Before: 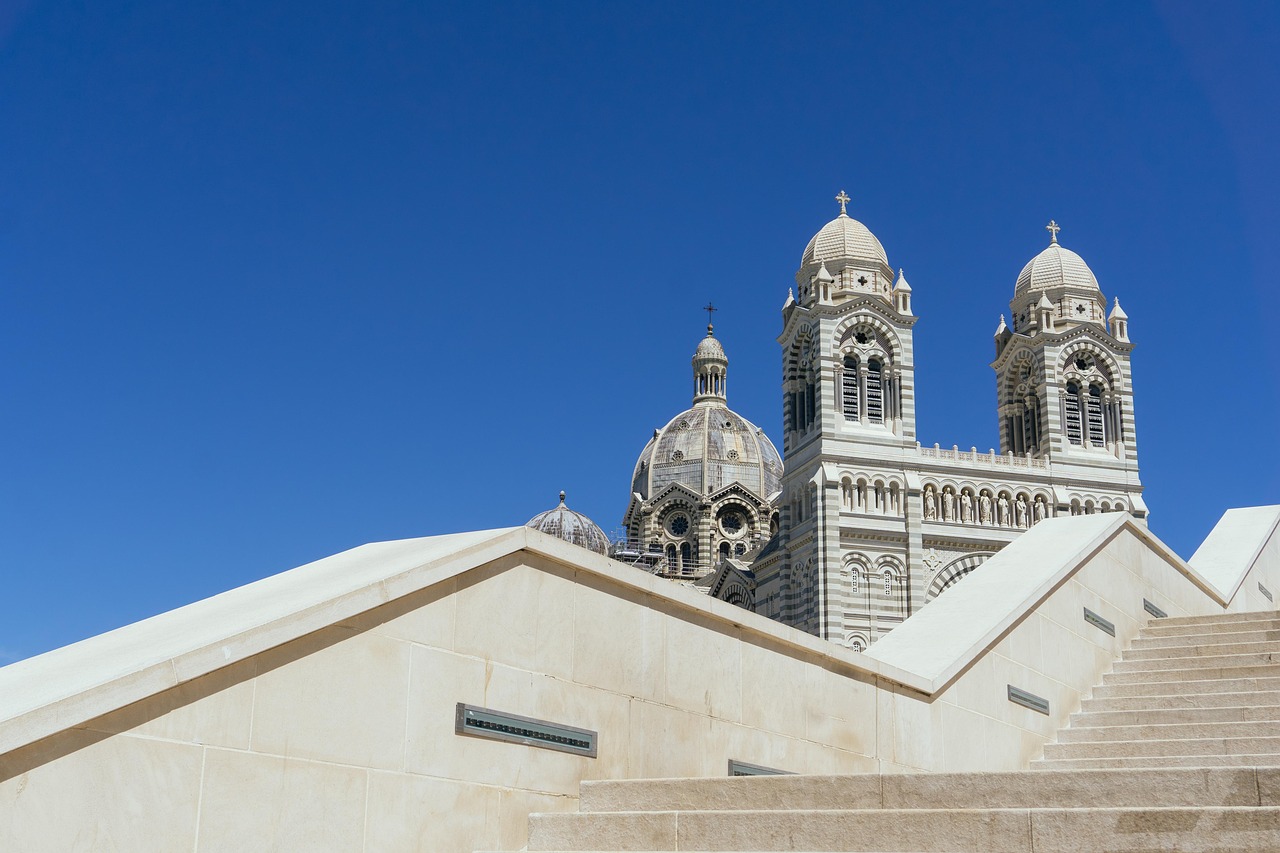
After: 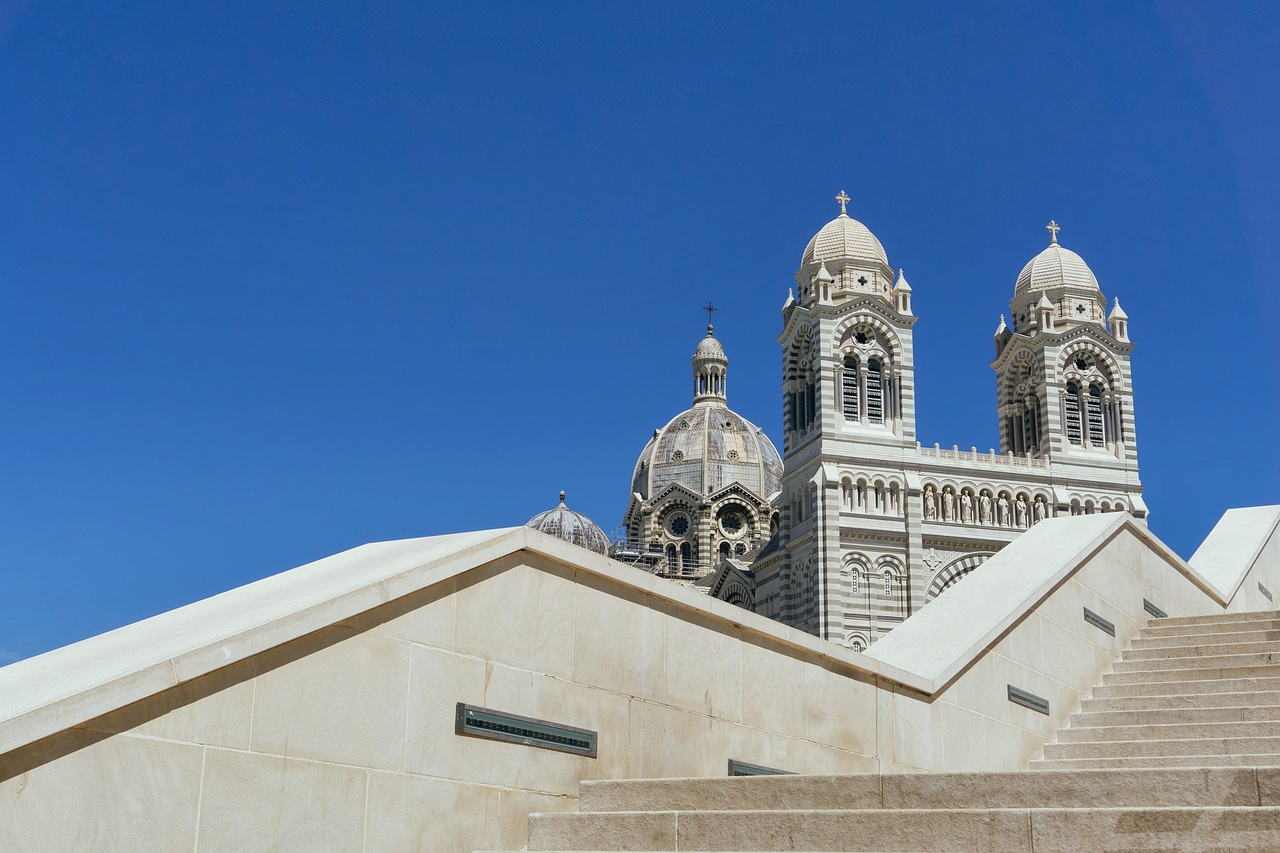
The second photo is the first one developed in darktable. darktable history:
shadows and highlights: shadows 53.13, soften with gaussian
tone equalizer: edges refinement/feathering 500, mask exposure compensation -1.57 EV, preserve details no
